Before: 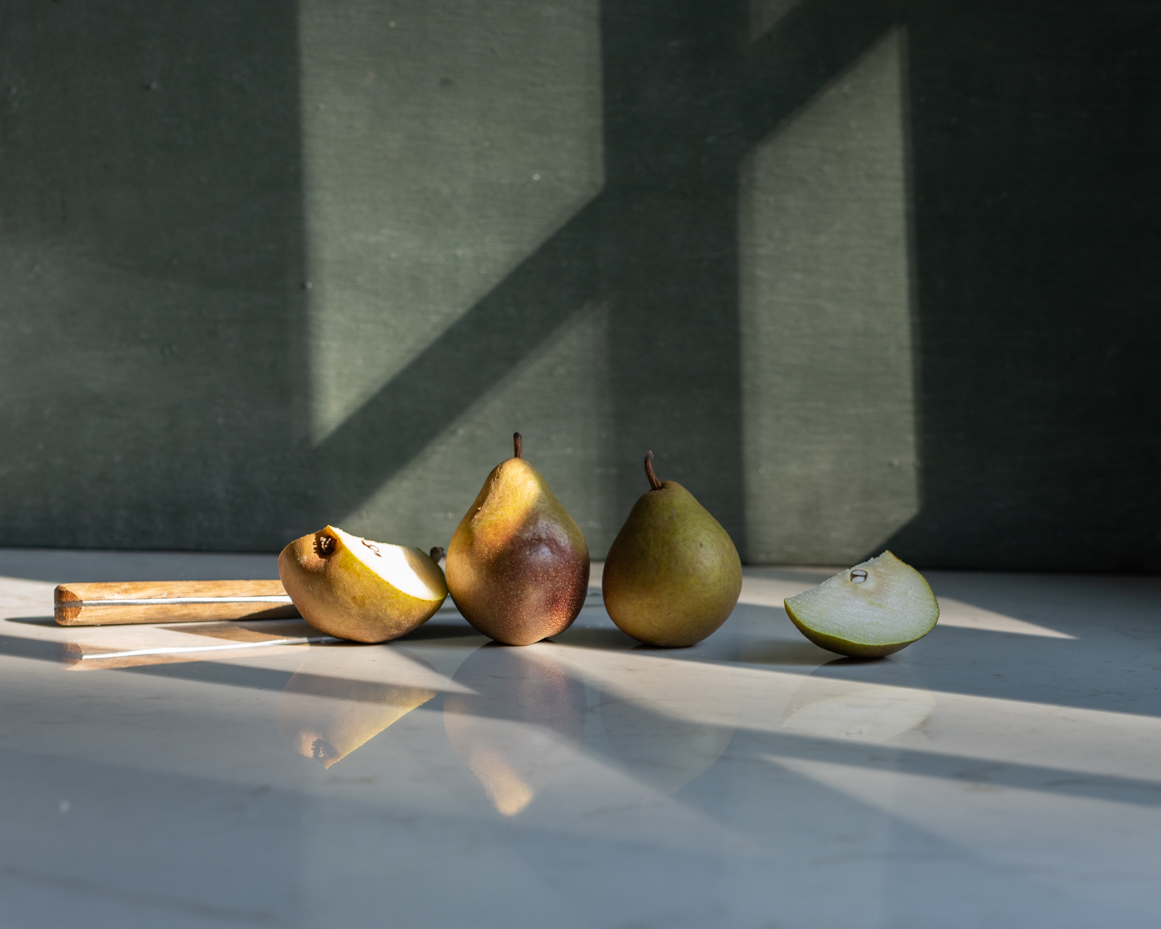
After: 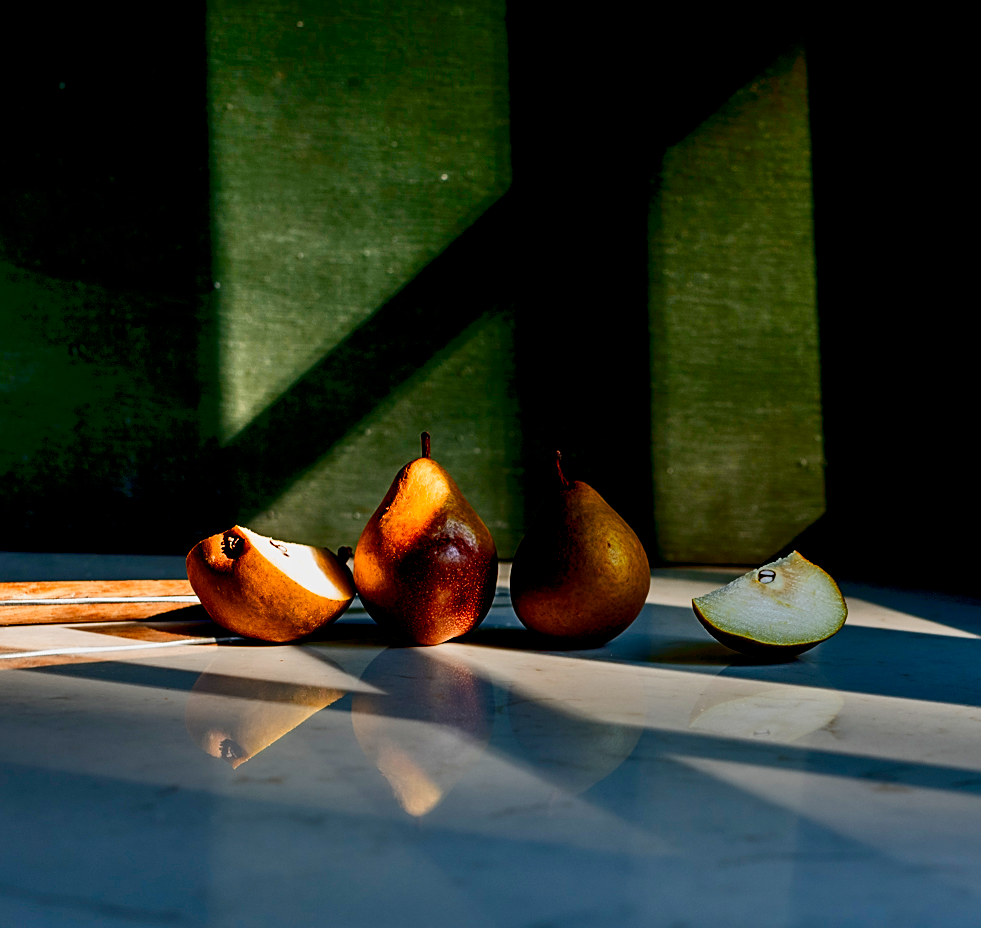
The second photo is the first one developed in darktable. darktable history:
crop: left 7.978%, right 7.471%
color balance rgb: perceptual saturation grading › global saturation 34.859%, perceptual saturation grading › highlights -25.253%, perceptual saturation grading › shadows 49.67%, global vibrance 20%
contrast brightness saturation: contrast 0.187, brightness -0.237, saturation 0.109
sharpen: on, module defaults
exposure: black level correction 0.044, exposure -0.235 EV, compensate exposure bias true, compensate highlight preservation false
color zones: curves: ch1 [(0, 0.455) (0.063, 0.455) (0.286, 0.495) (0.429, 0.5) (0.571, 0.5) (0.714, 0.5) (0.857, 0.5) (1, 0.455)]; ch2 [(0, 0.532) (0.063, 0.521) (0.233, 0.447) (0.429, 0.489) (0.571, 0.5) (0.714, 0.5) (0.857, 0.5) (1, 0.532)]
shadows and highlights: soften with gaussian
